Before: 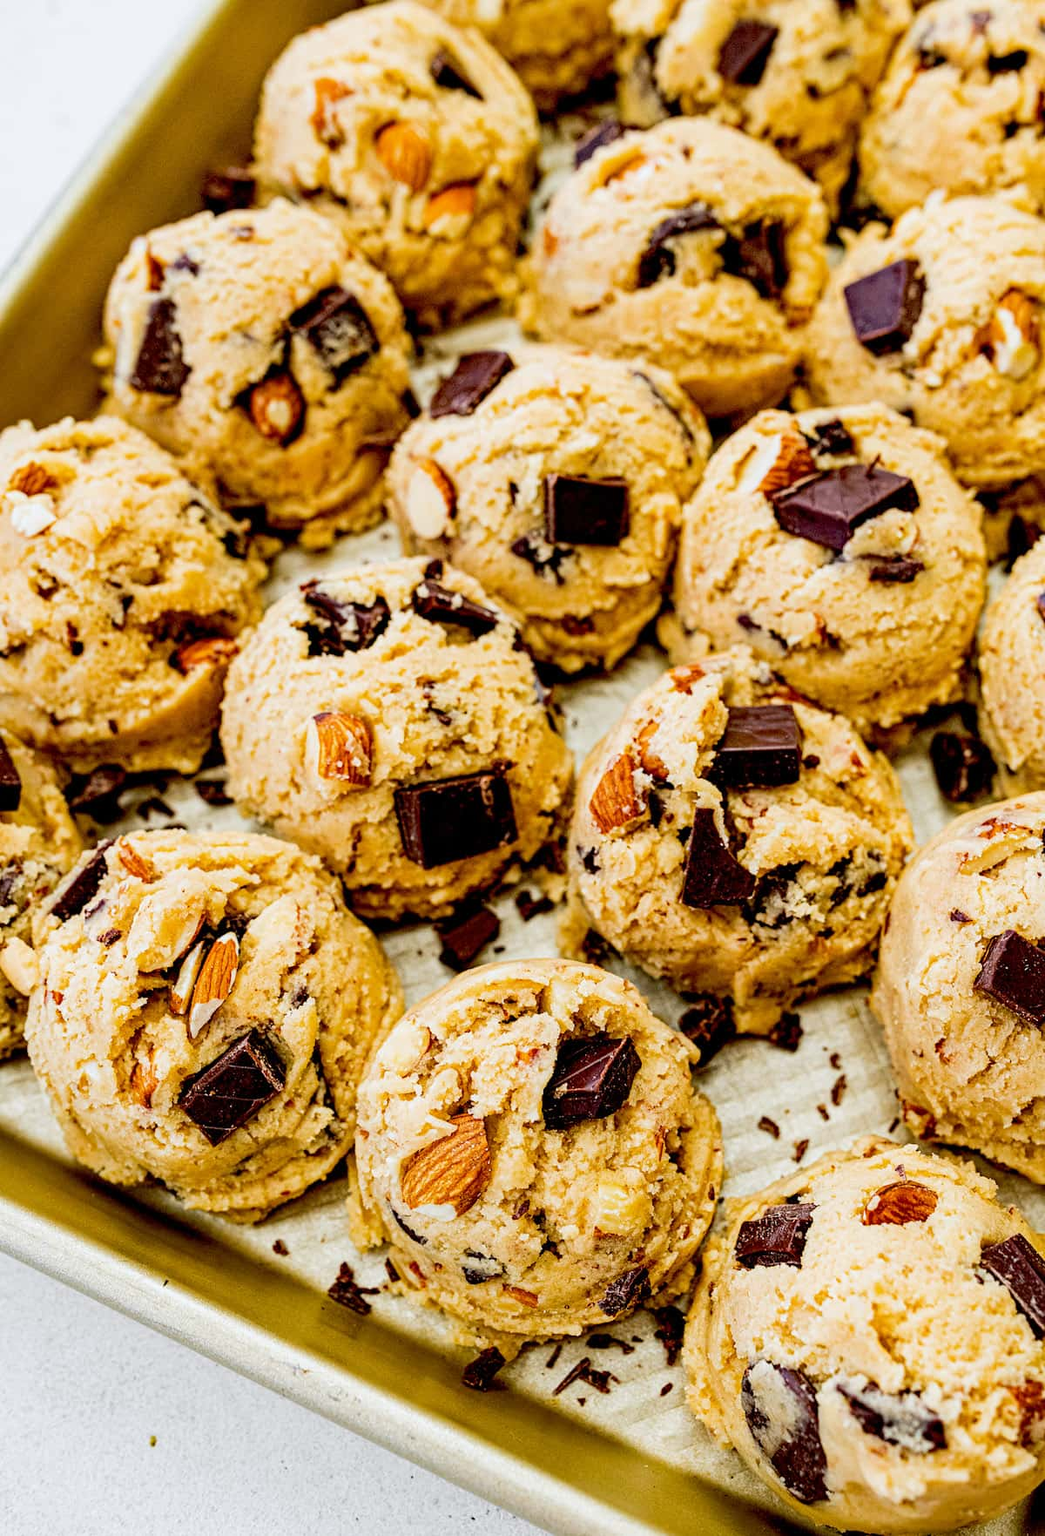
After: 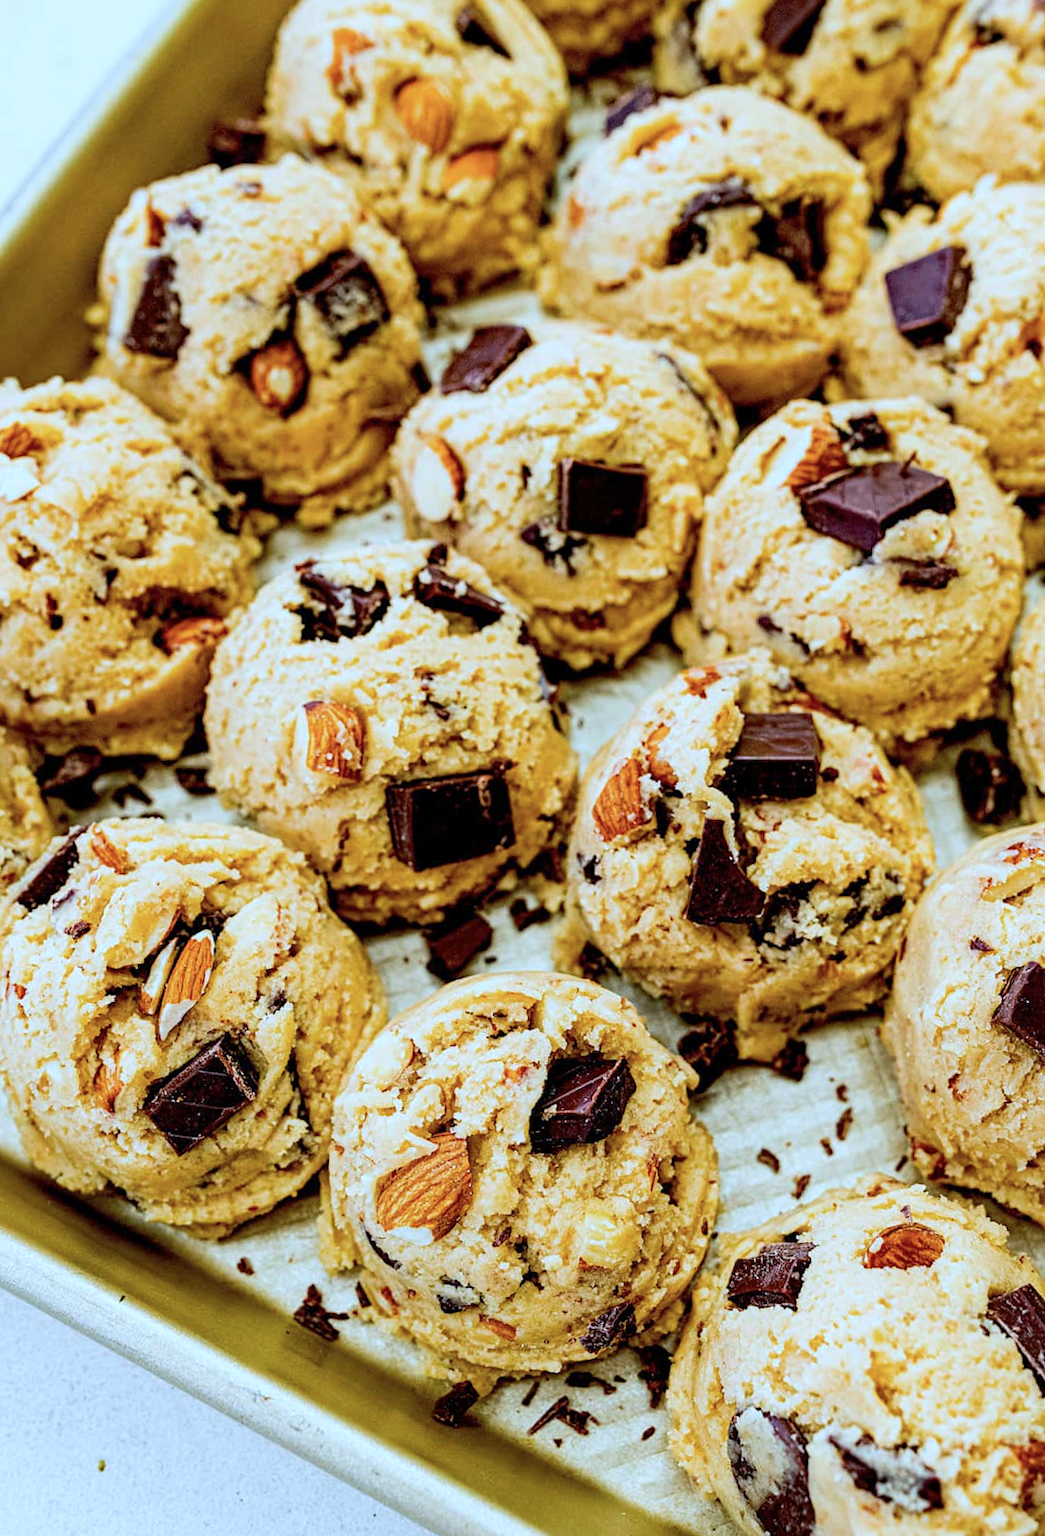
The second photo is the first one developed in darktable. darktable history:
color calibration: illuminant as shot in camera, x 0.383, y 0.38, temperature 3949.15 K, gamut compression 1.66
crop and rotate: angle -2.38°
